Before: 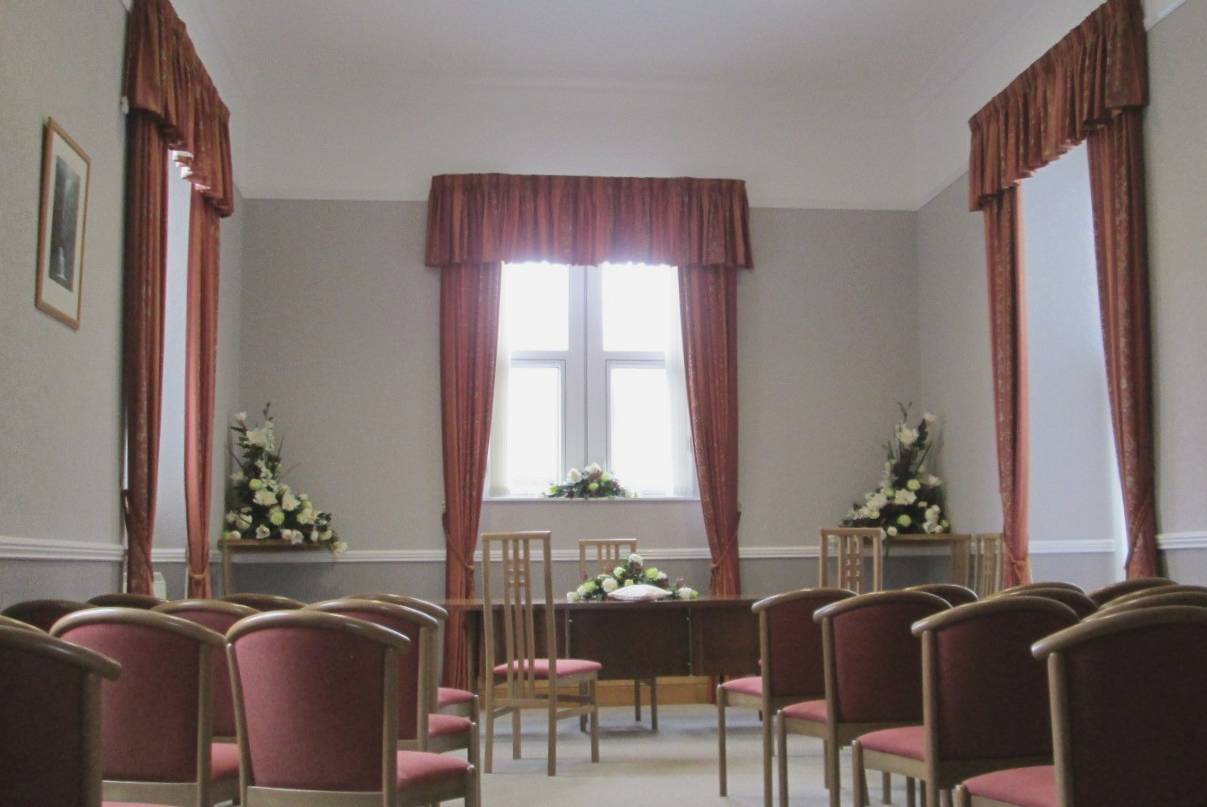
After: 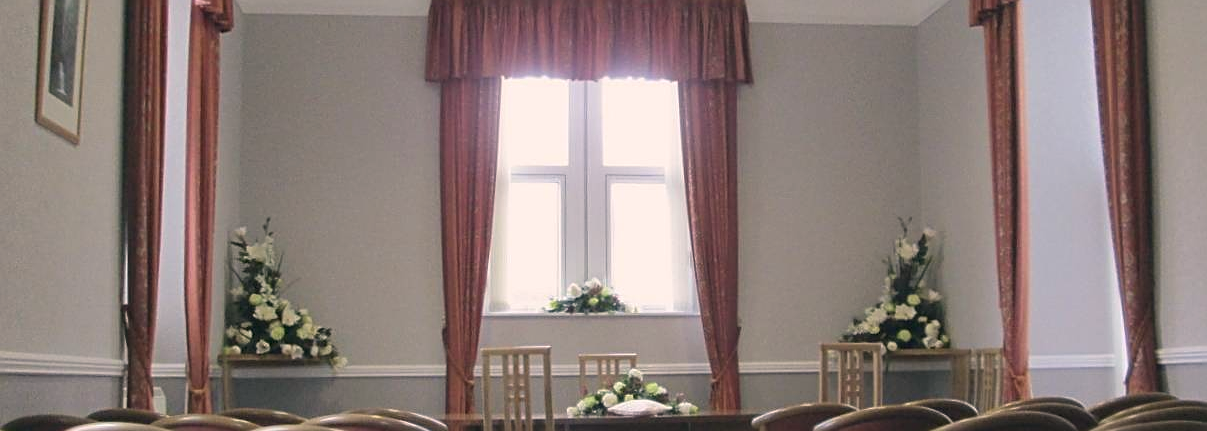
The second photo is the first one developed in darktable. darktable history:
crop and rotate: top 23.043%, bottom 23.437%
color correction: highlights a* 5.38, highlights b* 5.3, shadows a* -4.26, shadows b* -5.11
sharpen: on, module defaults
